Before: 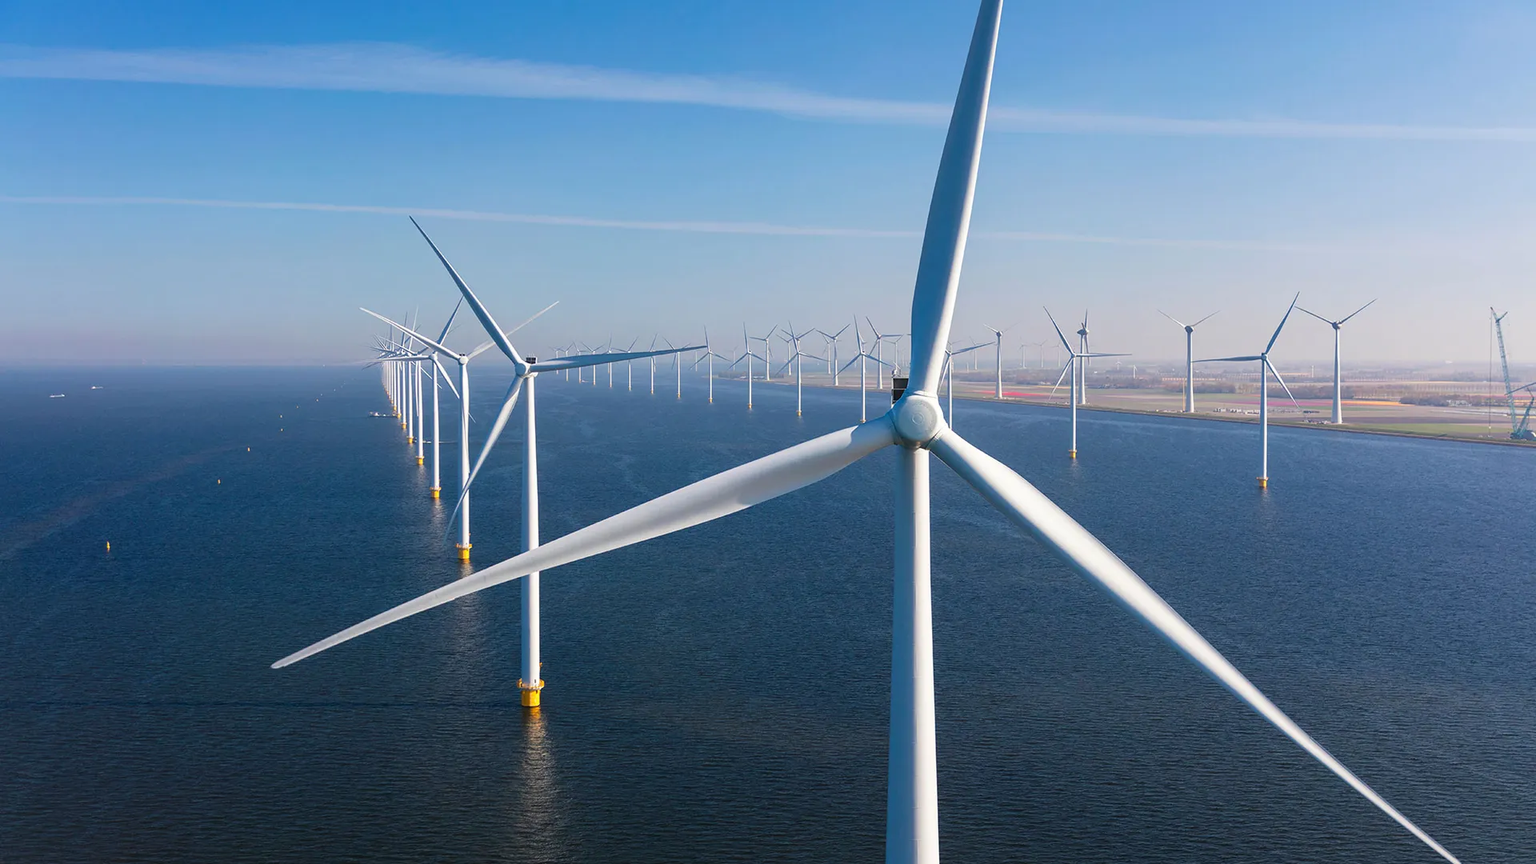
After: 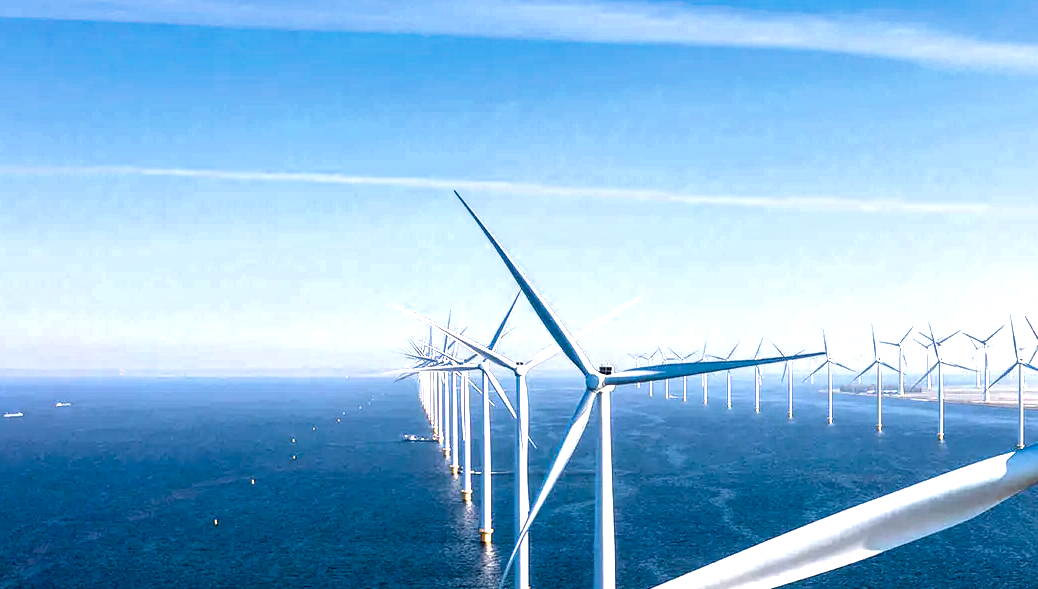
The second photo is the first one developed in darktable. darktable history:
color balance rgb: power › hue 63.19°, linear chroma grading › shadows 10.617%, linear chroma grading › highlights 8.969%, linear chroma grading › global chroma 14.48%, linear chroma grading › mid-tones 14.733%, perceptual saturation grading › global saturation 0.808%, perceptual brilliance grading › global brilliance 11.342%, global vibrance 20%
local contrast: highlights 64%, shadows 54%, detail 169%, midtone range 0.508
crop and rotate: left 3.06%, top 7.494%, right 42.875%, bottom 37.928%
filmic rgb: black relative exposure -8.19 EV, white relative exposure 2.2 EV, hardness 7.09, latitude 86.49%, contrast 1.691, highlights saturation mix -3.95%, shadows ↔ highlights balance -1.93%, color science v6 (2022)
